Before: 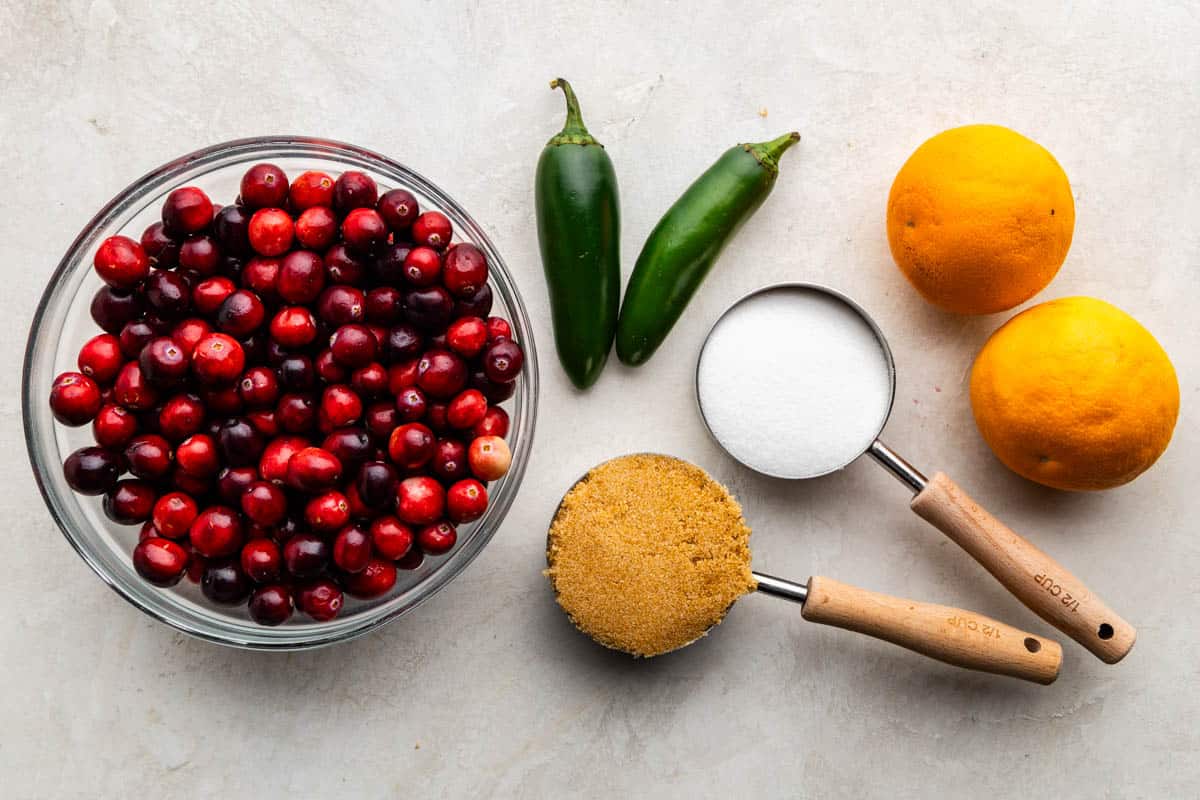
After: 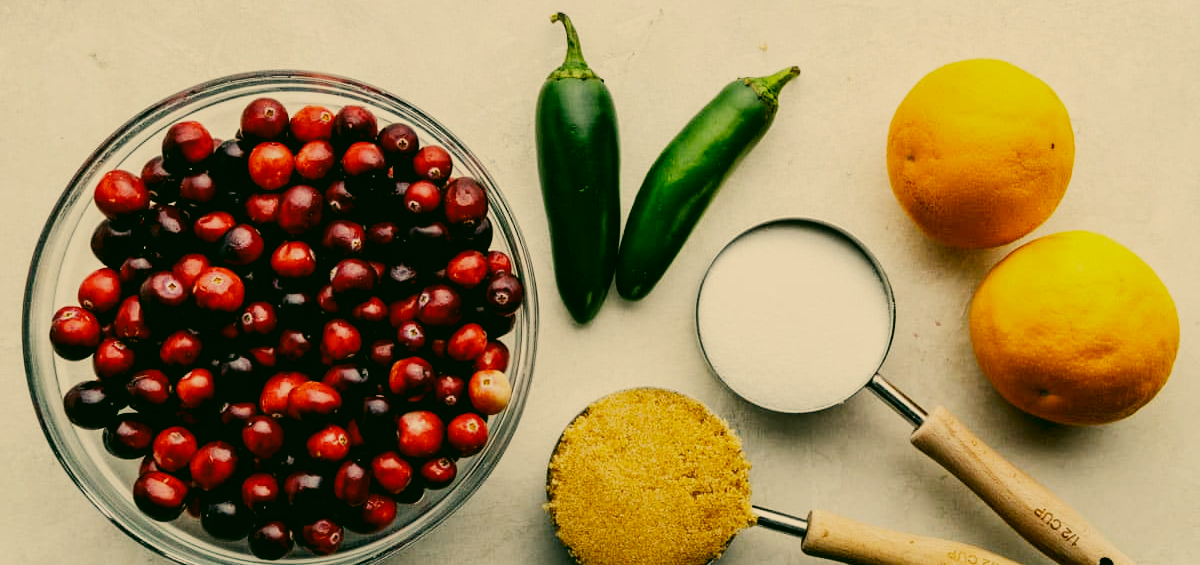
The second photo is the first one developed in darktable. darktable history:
crop and rotate: top 8.293%, bottom 20.996%
sigmoid: skew -0.2, preserve hue 0%, red attenuation 0.1, red rotation 0.035, green attenuation 0.1, green rotation -0.017, blue attenuation 0.15, blue rotation -0.052, base primaries Rec2020
color correction: highlights a* 5.3, highlights b* 24.26, shadows a* -15.58, shadows b* 4.02
